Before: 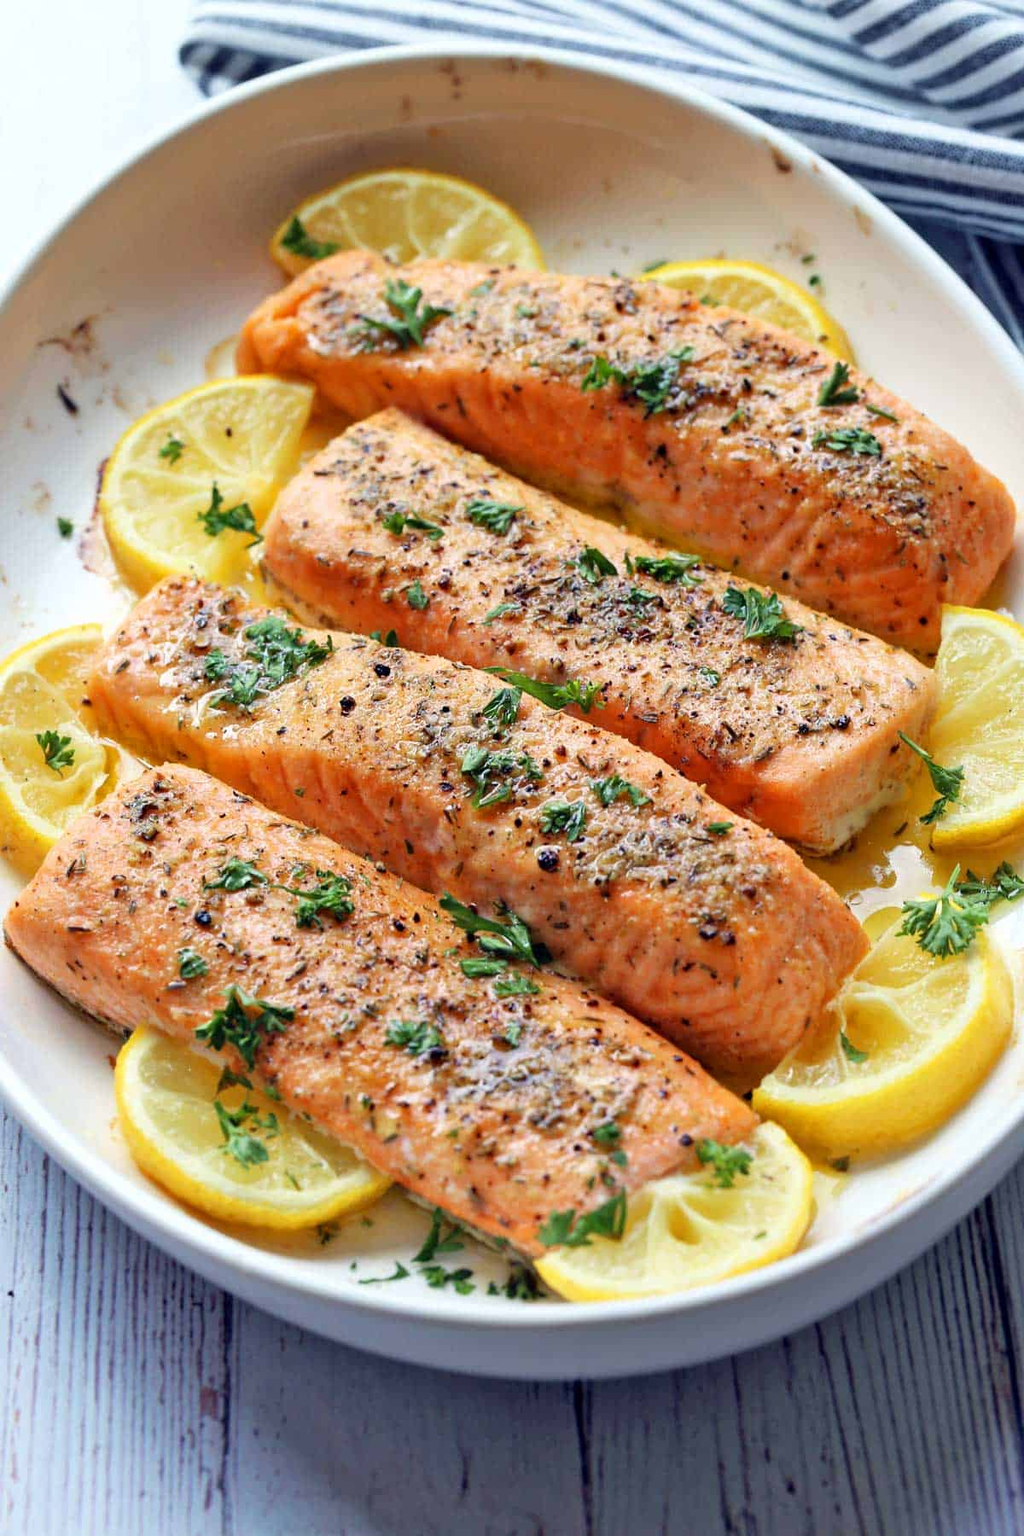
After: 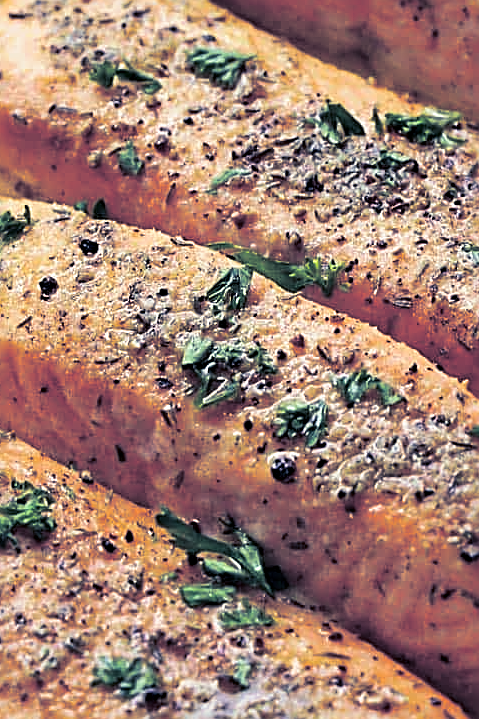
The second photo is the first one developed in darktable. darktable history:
sharpen: radius 2.676, amount 0.669
split-toning: shadows › hue 230.4°
crop: left 30%, top 30%, right 30%, bottom 30%
